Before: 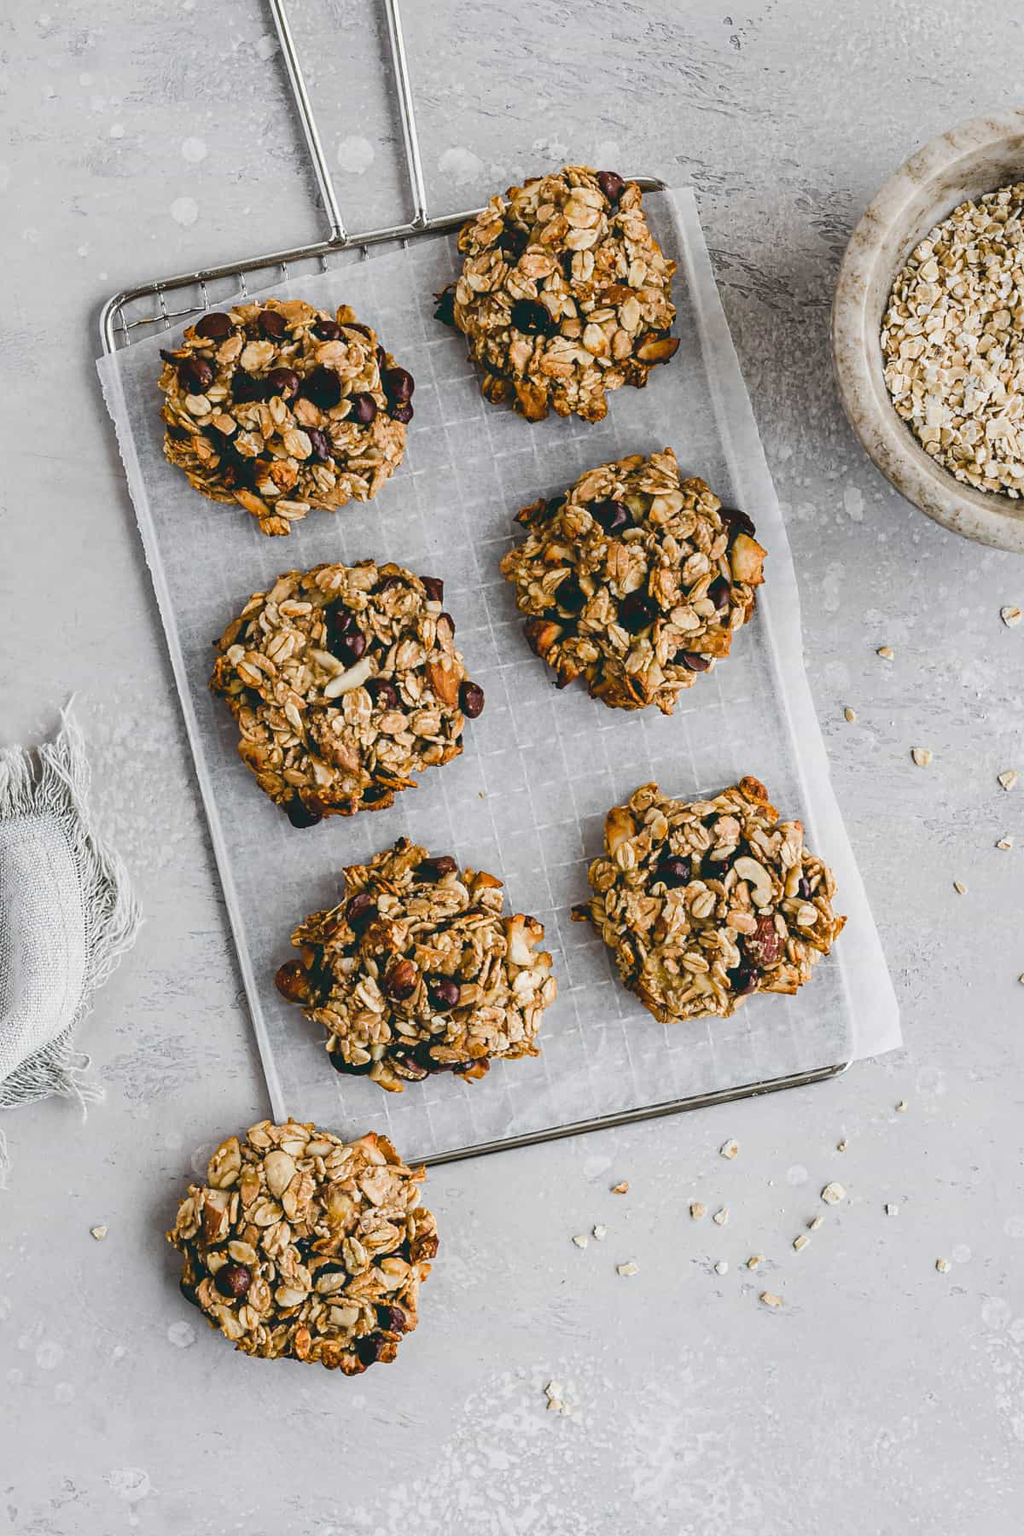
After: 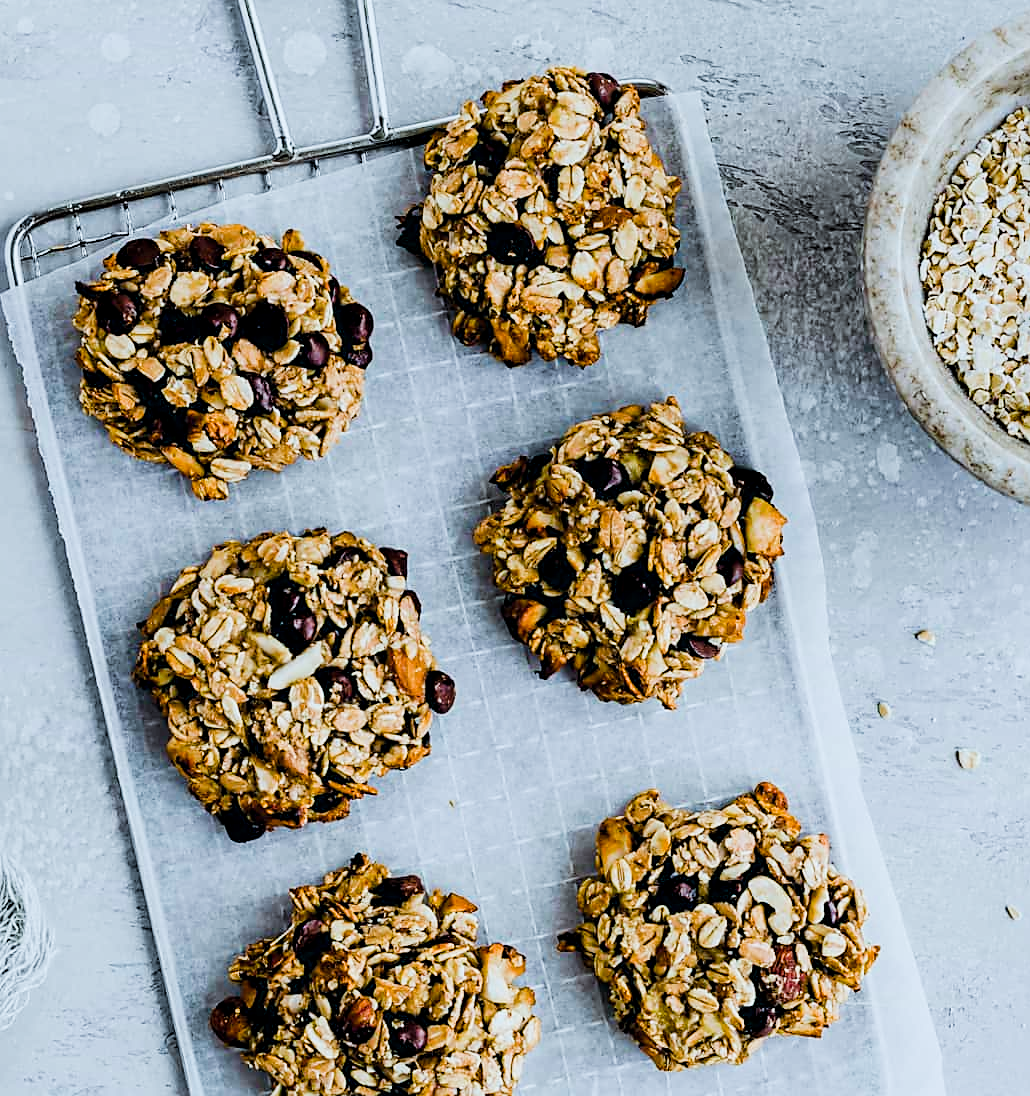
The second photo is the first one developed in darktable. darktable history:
filmic rgb: black relative exposure -5.15 EV, white relative exposure 4 EV, threshold 5.94 EV, hardness 2.88, contrast 1.3, highlights saturation mix -30.72%, enable highlight reconstruction true
crop and rotate: left 9.352%, top 7.129%, right 4.803%, bottom 31.96%
color balance rgb: global offset › chroma 0.055%, global offset › hue 254.04°, perceptual saturation grading › global saturation 19.919%, perceptual saturation grading › highlights -25.889%, perceptual saturation grading › shadows 50.11%, perceptual brilliance grading › highlights 9.691%, perceptual brilliance grading › mid-tones 4.739%, global vibrance 20%
color calibration: illuminant F (fluorescent), F source F9 (Cool White Deluxe 4150 K) – high CRI, x 0.374, y 0.373, temperature 4150.94 K
local contrast: highlights 104%, shadows 103%, detail 119%, midtone range 0.2
sharpen: radius 1.84, amount 0.394, threshold 1.467
